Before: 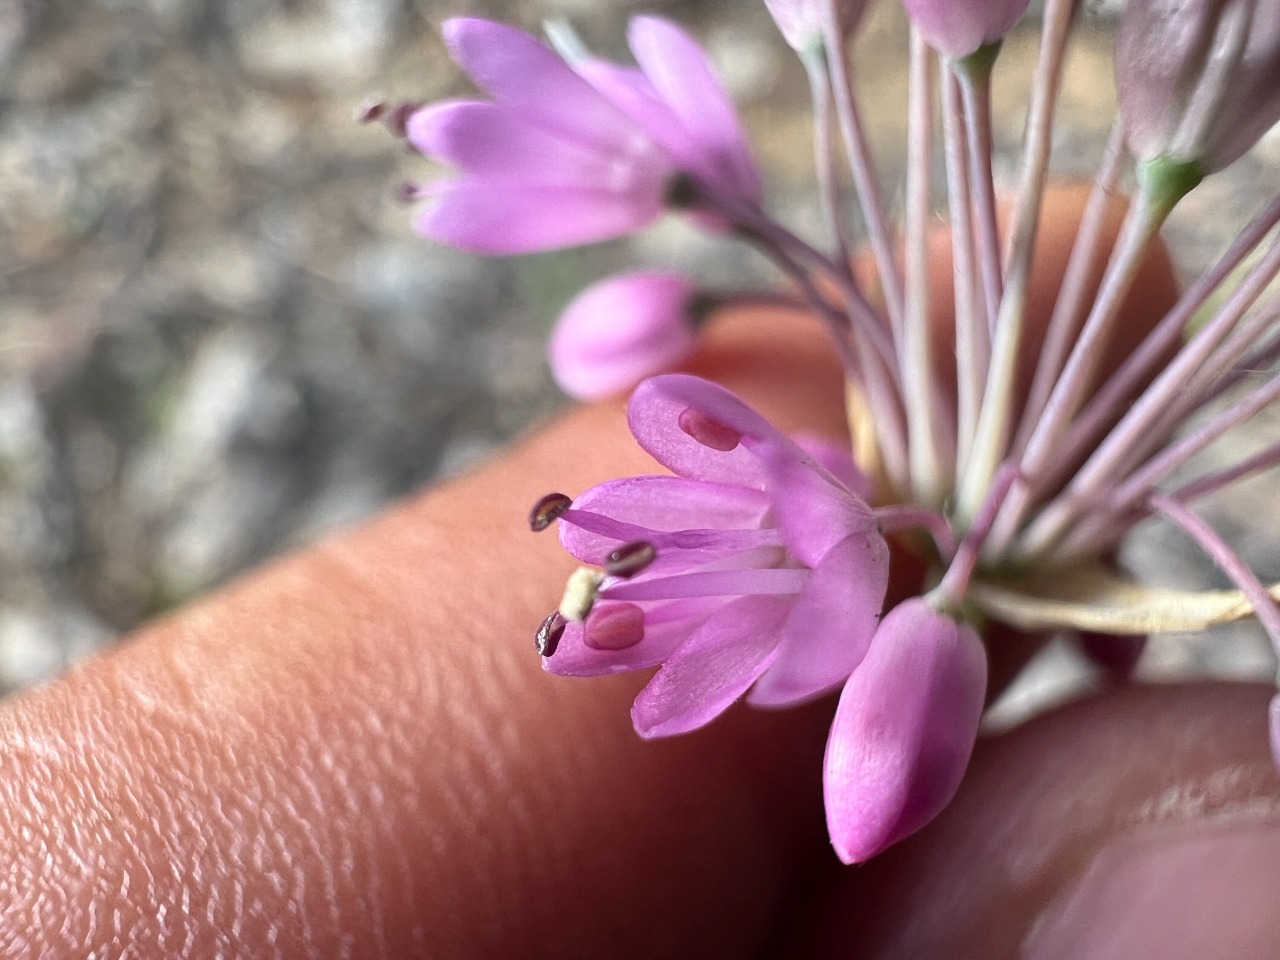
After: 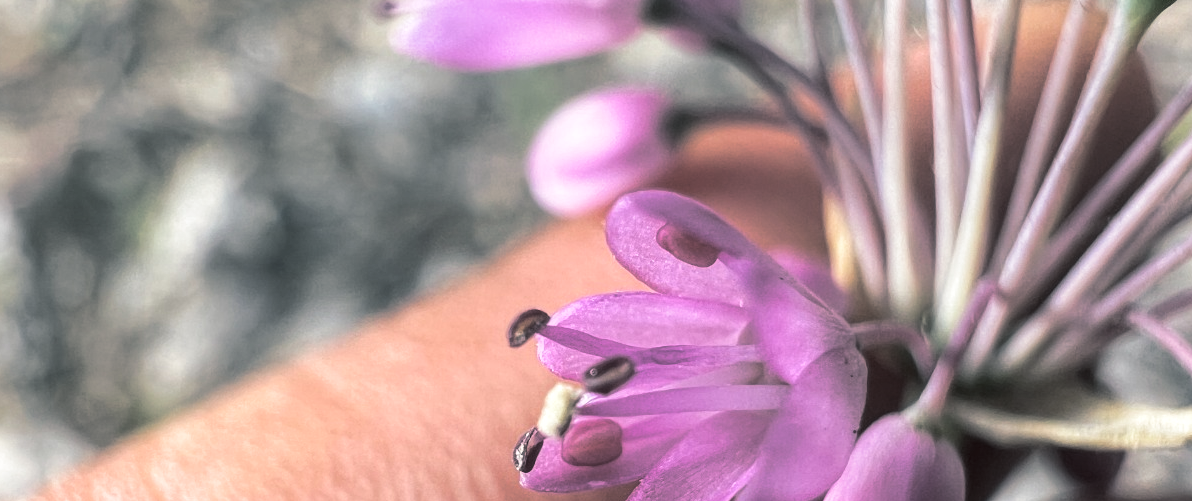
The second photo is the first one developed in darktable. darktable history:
shadows and highlights: highlights 70.7, soften with gaussian
split-toning: shadows › hue 201.6°, shadows › saturation 0.16, highlights › hue 50.4°, highlights › saturation 0.2, balance -49.9
crop: left 1.744%, top 19.225%, right 5.069%, bottom 28.357%
local contrast: on, module defaults
